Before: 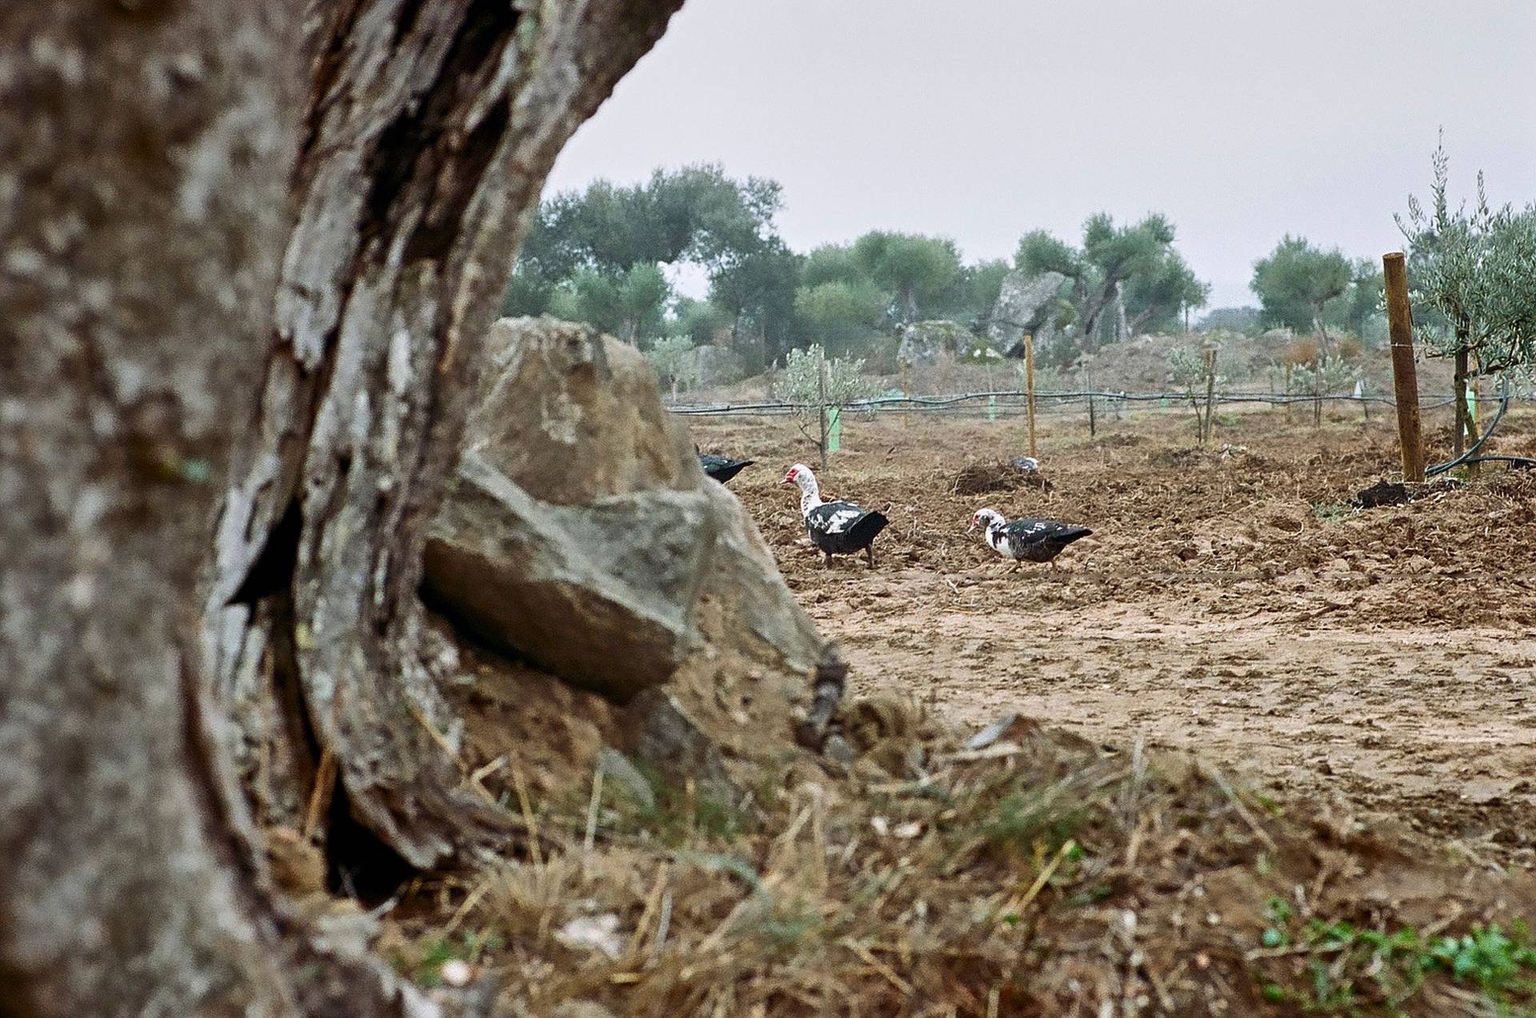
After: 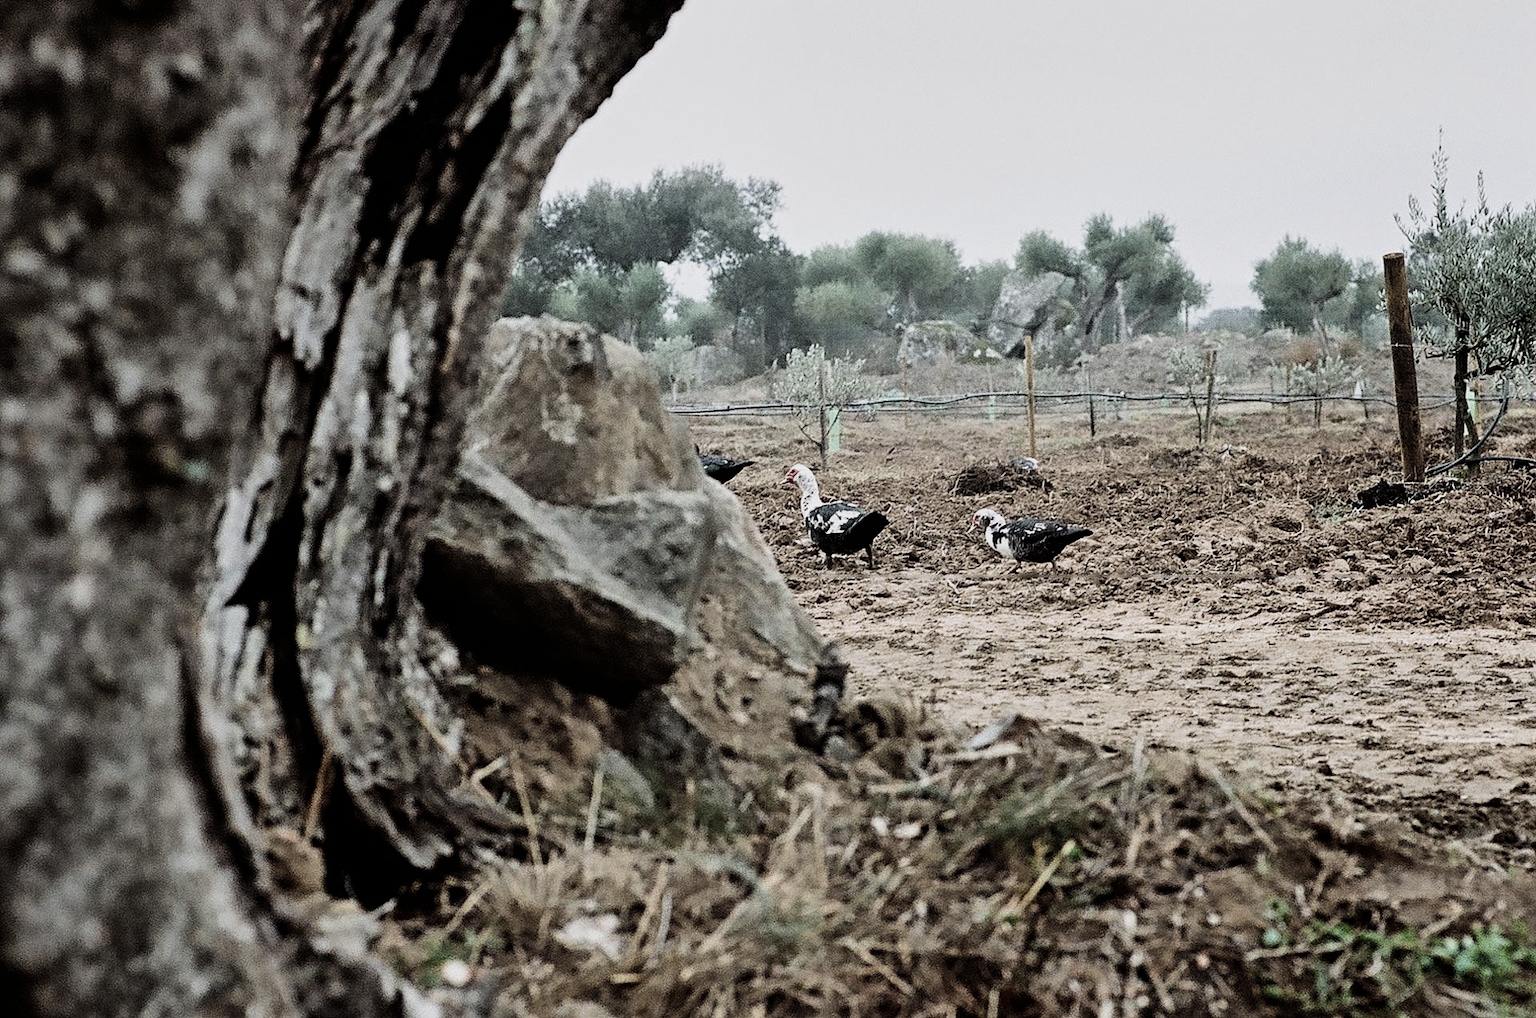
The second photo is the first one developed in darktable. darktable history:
color calibration: illuminant same as pipeline (D50), adaptation XYZ, x 0.347, y 0.358, temperature 5021.98 K
filmic rgb: black relative exposure -5.04 EV, white relative exposure 3.51 EV, hardness 3.18, contrast 1.391, highlights saturation mix -49.18%
color correction: highlights b* 0.041, saturation 0.587
